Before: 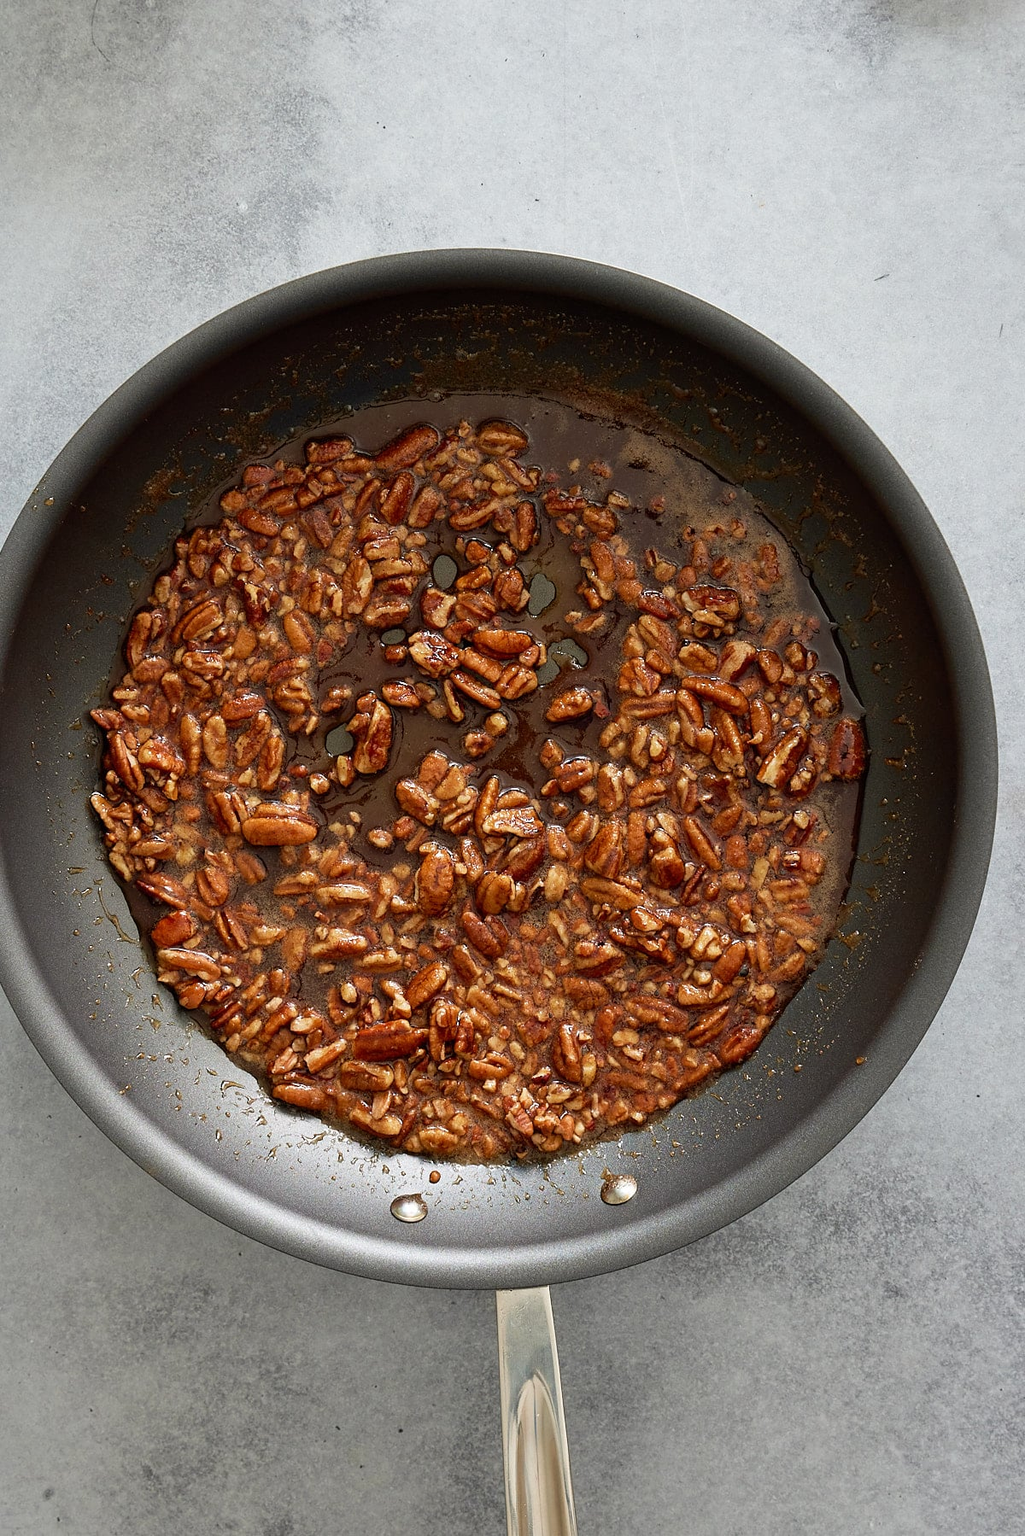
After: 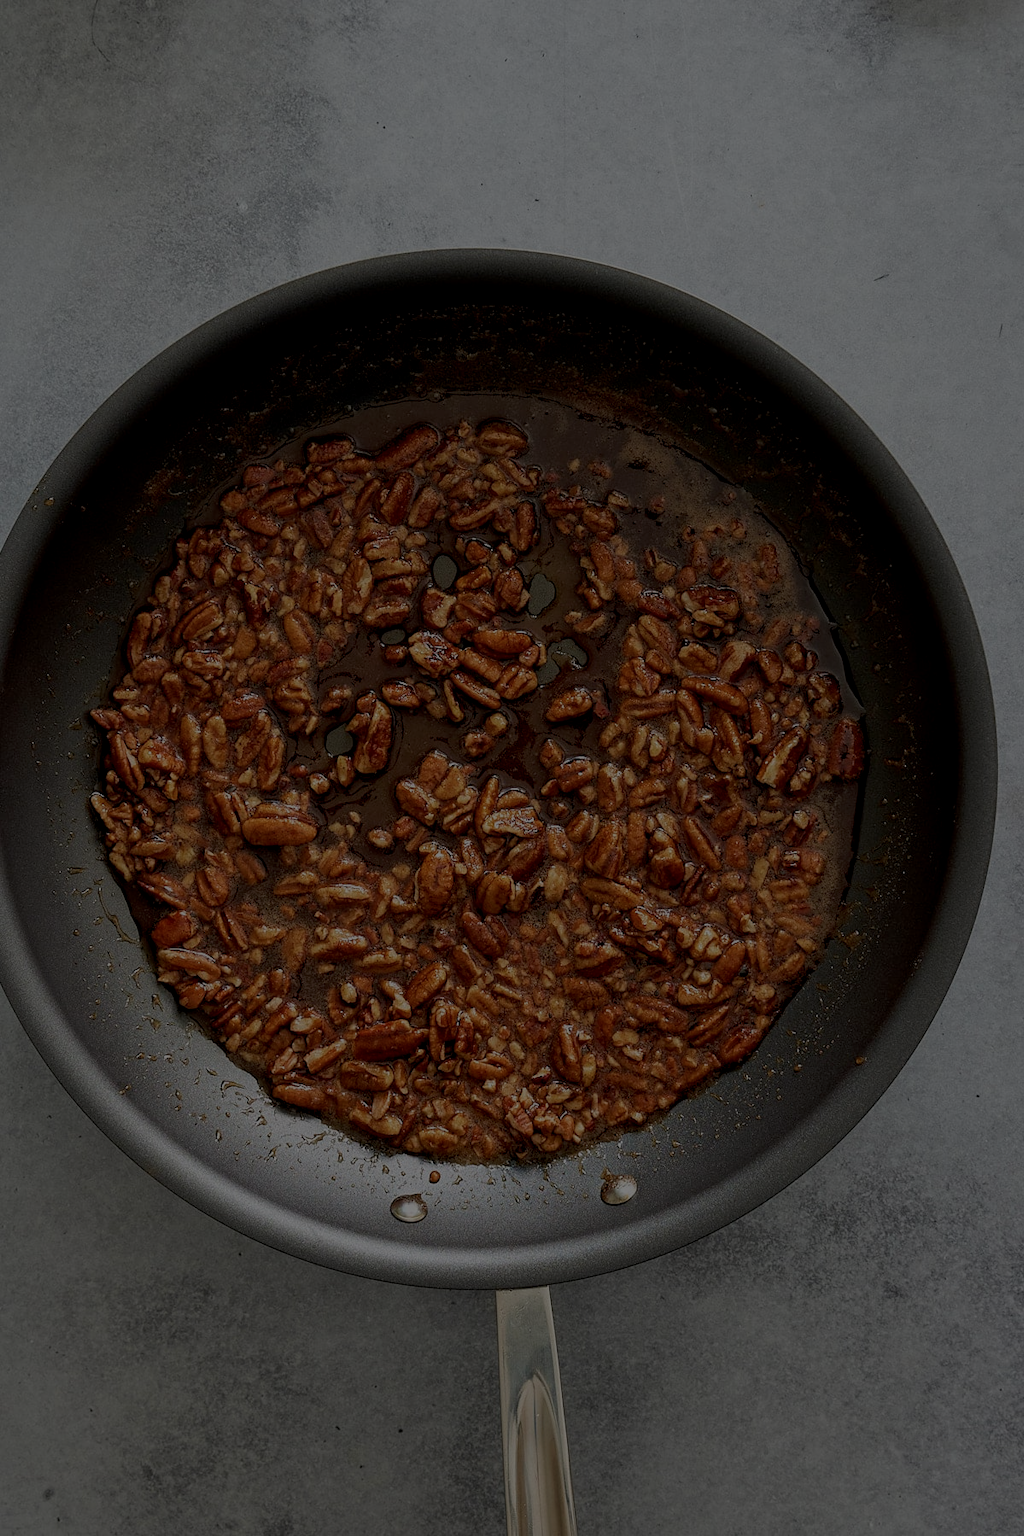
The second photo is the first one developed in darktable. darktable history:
exposure: exposure -2.446 EV, compensate highlight preservation false
color balance rgb: contrast -10%
local contrast: highlights 100%, shadows 100%, detail 131%, midtone range 0.2
